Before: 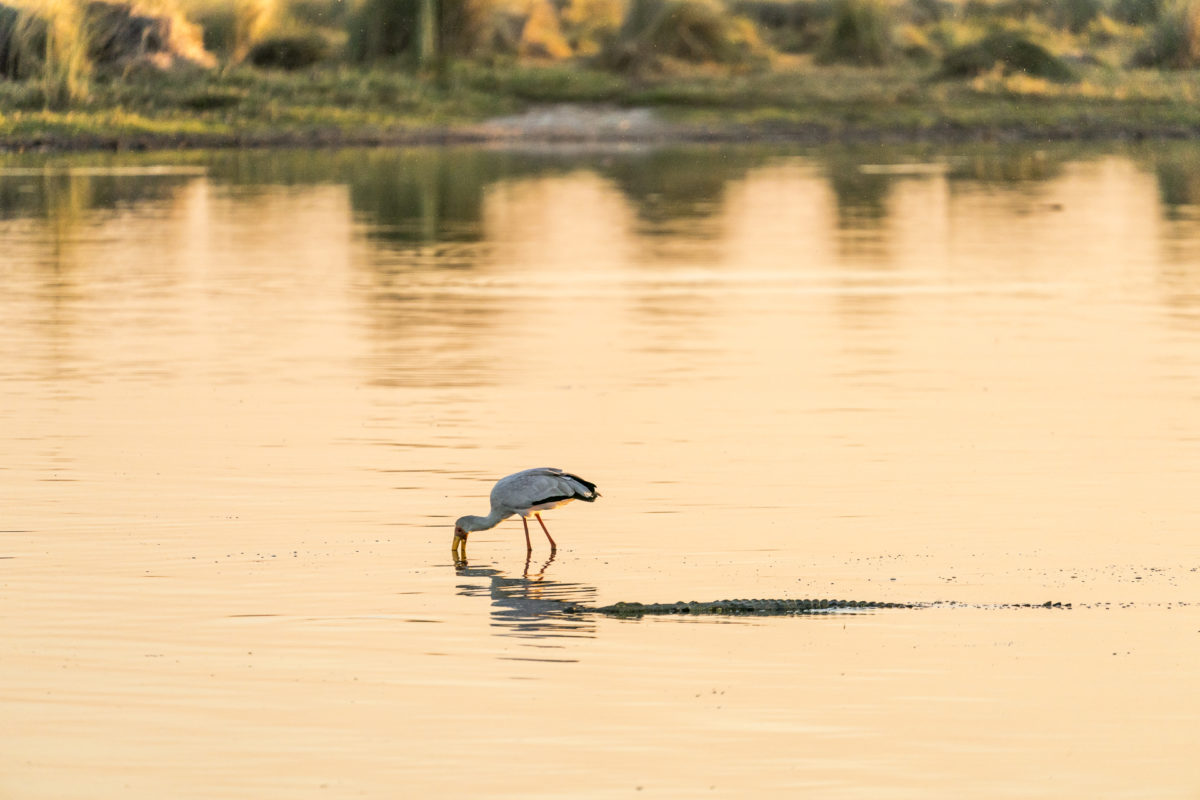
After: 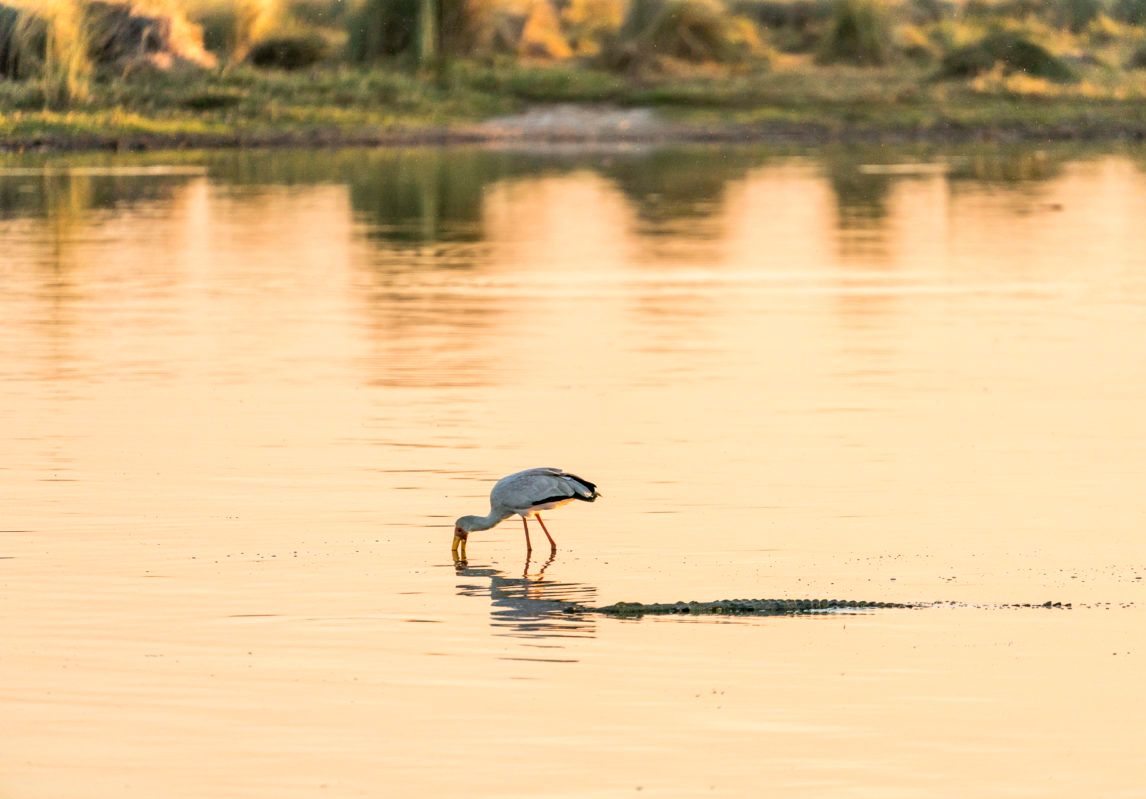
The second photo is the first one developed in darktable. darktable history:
shadows and highlights: shadows 12.19, white point adjustment 1.14, highlights -1.37, soften with gaussian
crop: right 4.437%, bottom 0.016%
